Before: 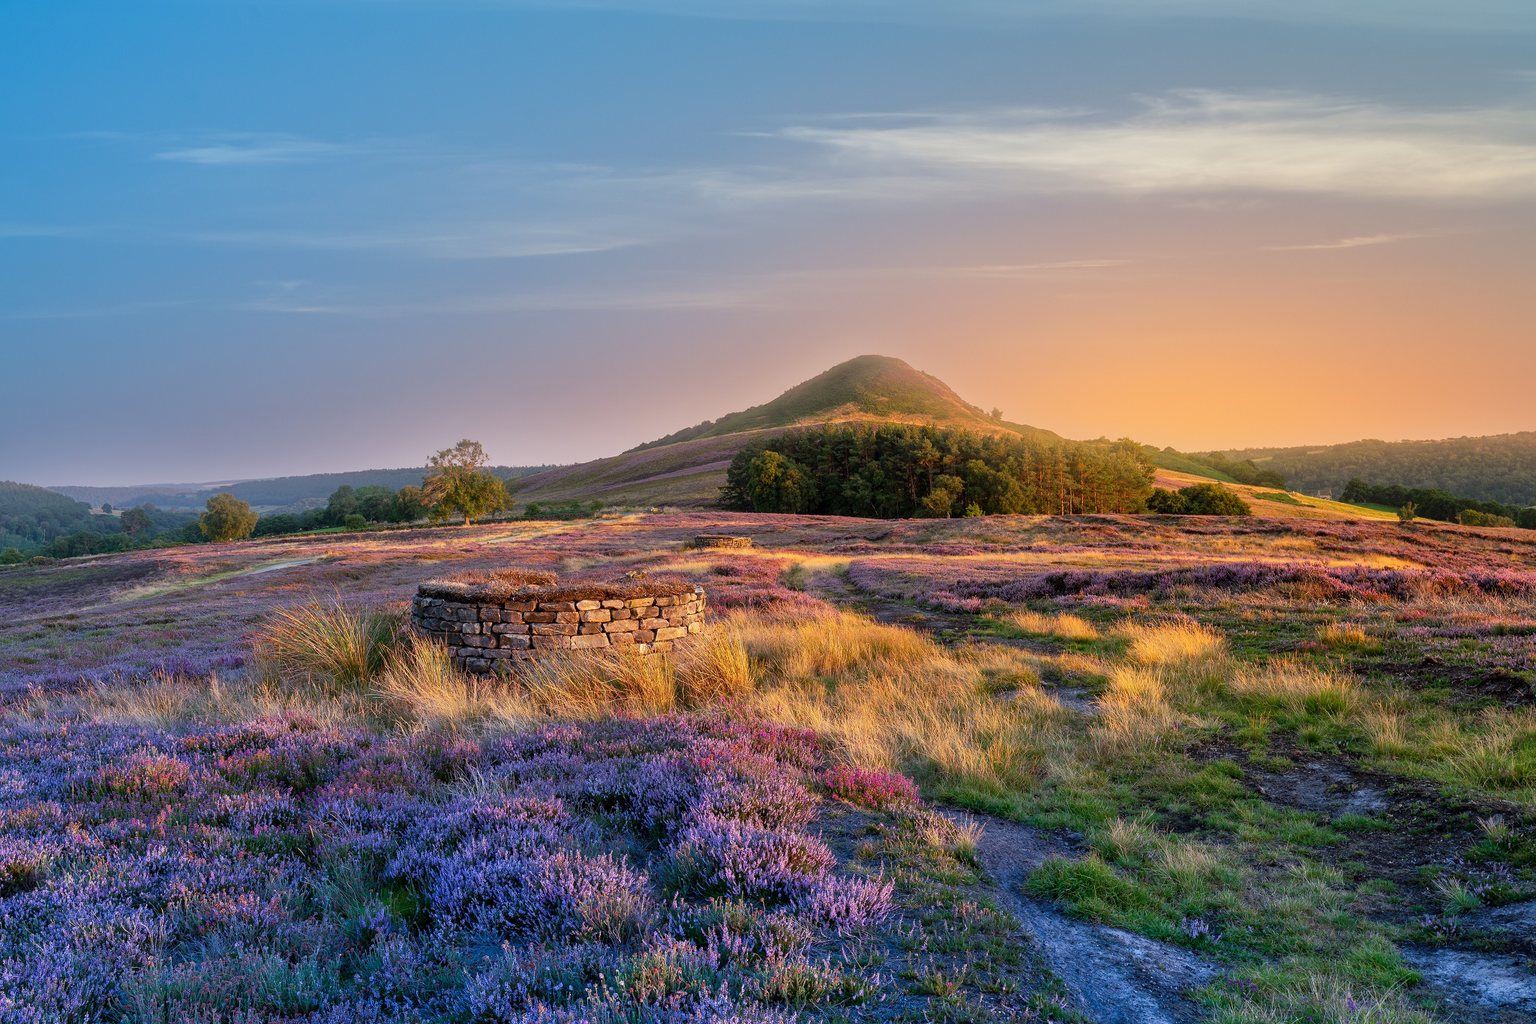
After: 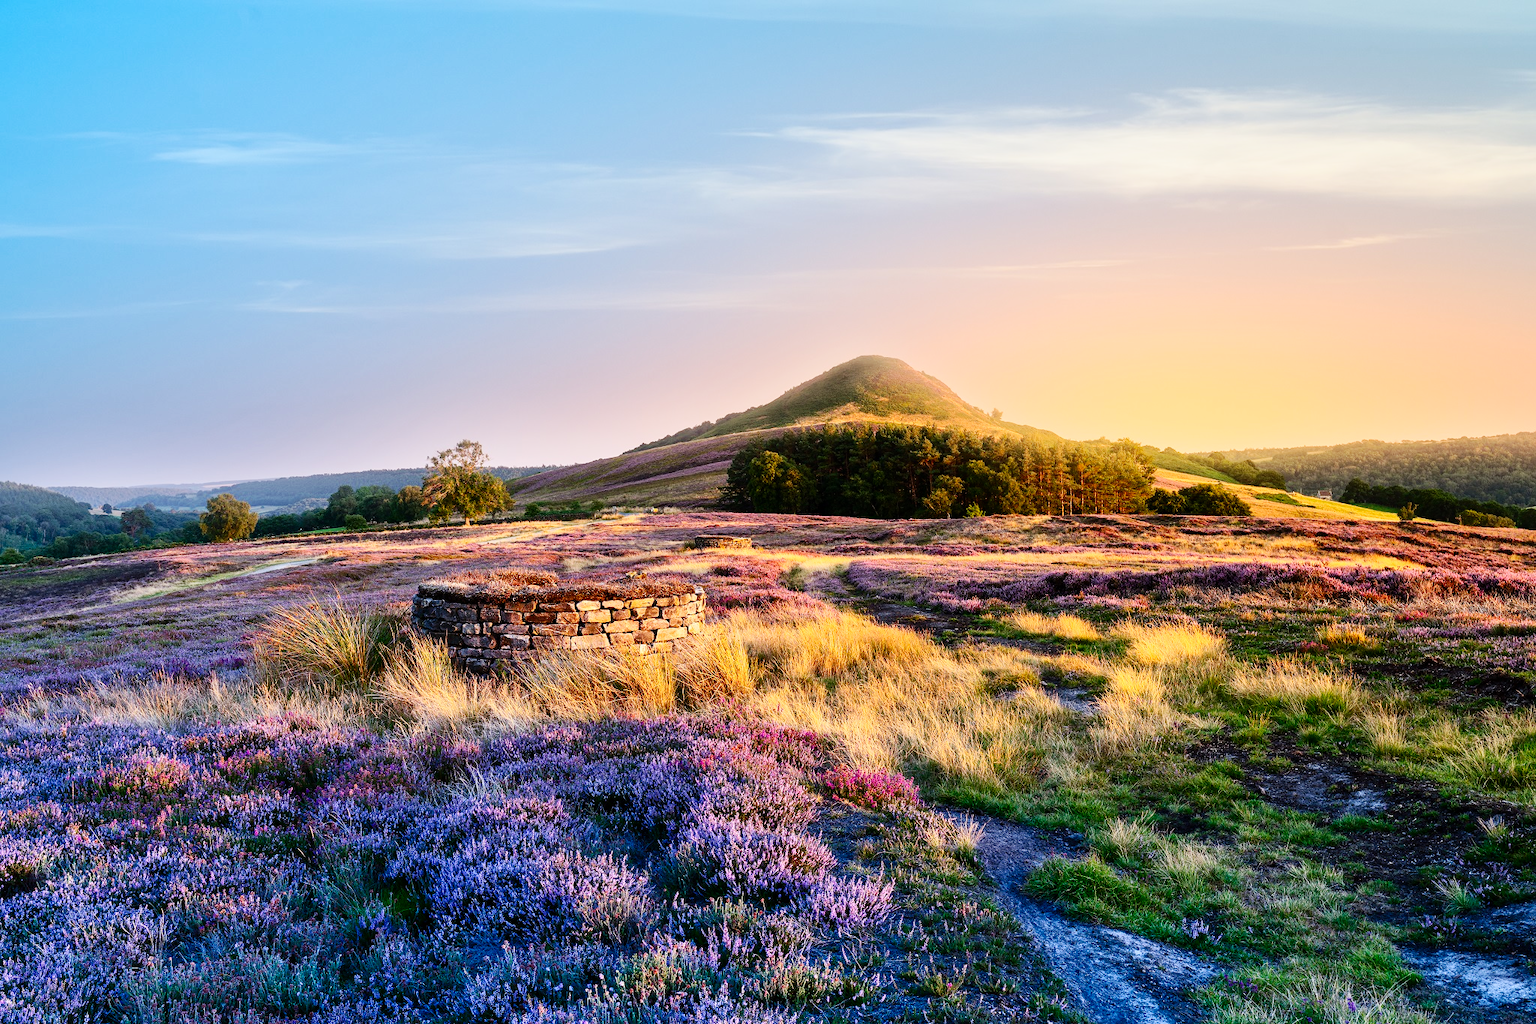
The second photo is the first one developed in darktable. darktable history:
contrast brightness saturation: contrast 0.22
base curve: curves: ch0 [(0, 0) (0.032, 0.025) (0.121, 0.166) (0.206, 0.329) (0.605, 0.79) (1, 1)], preserve colors none
